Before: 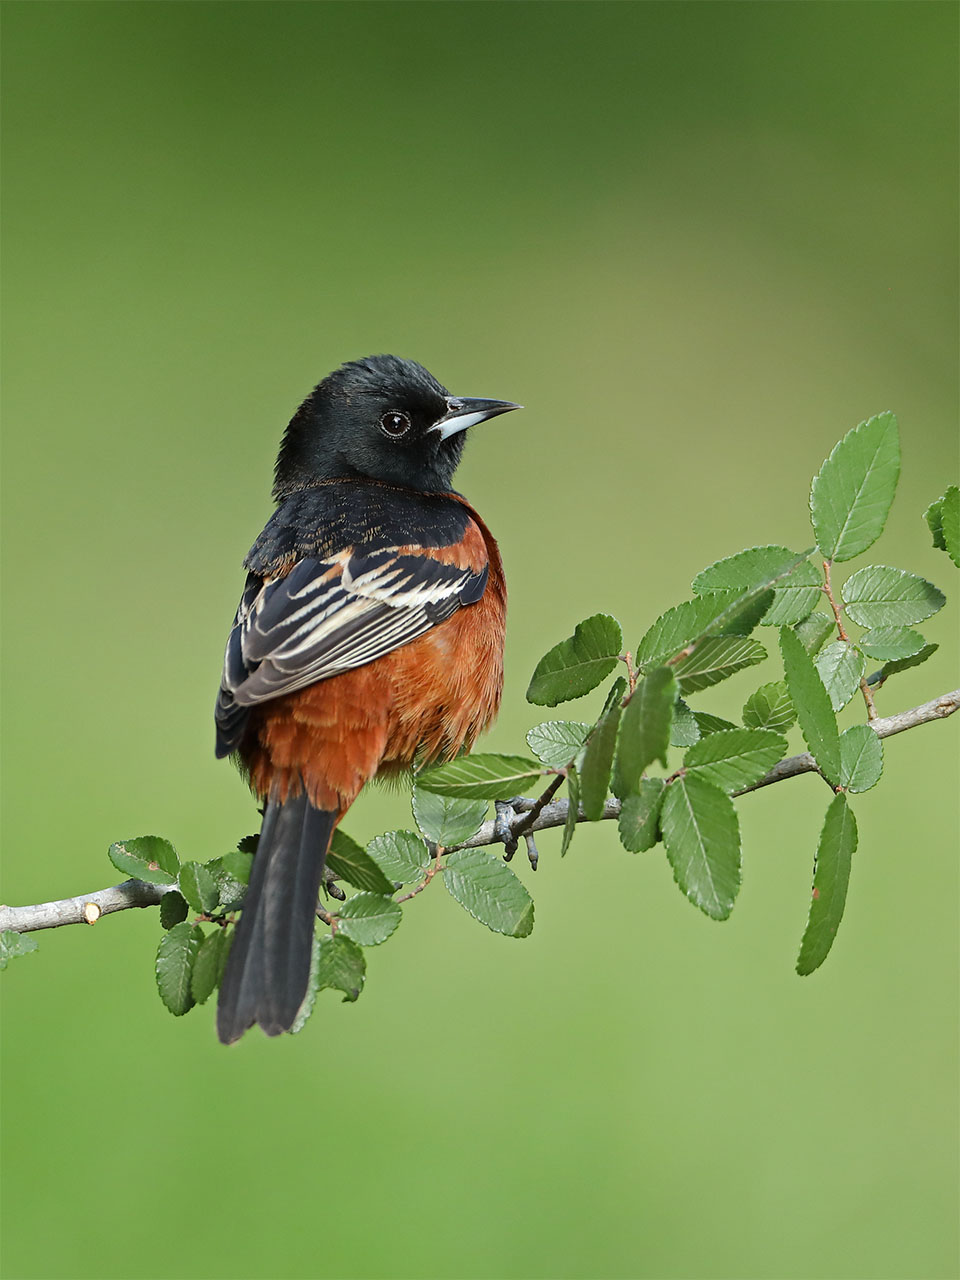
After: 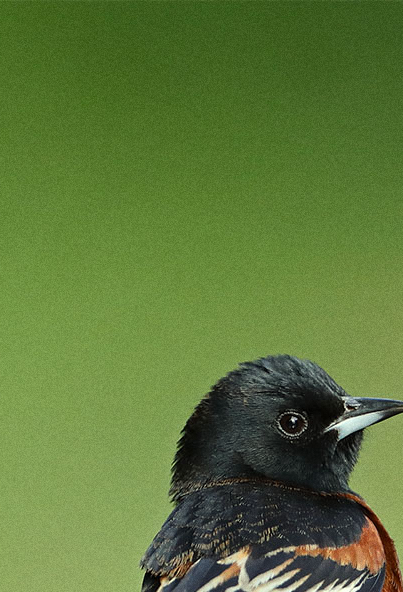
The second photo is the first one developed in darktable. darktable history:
color correction: highlights a* -4.28, highlights b* 6.53
grain: coarseness 0.09 ISO
crop and rotate: left 10.817%, top 0.062%, right 47.194%, bottom 53.626%
